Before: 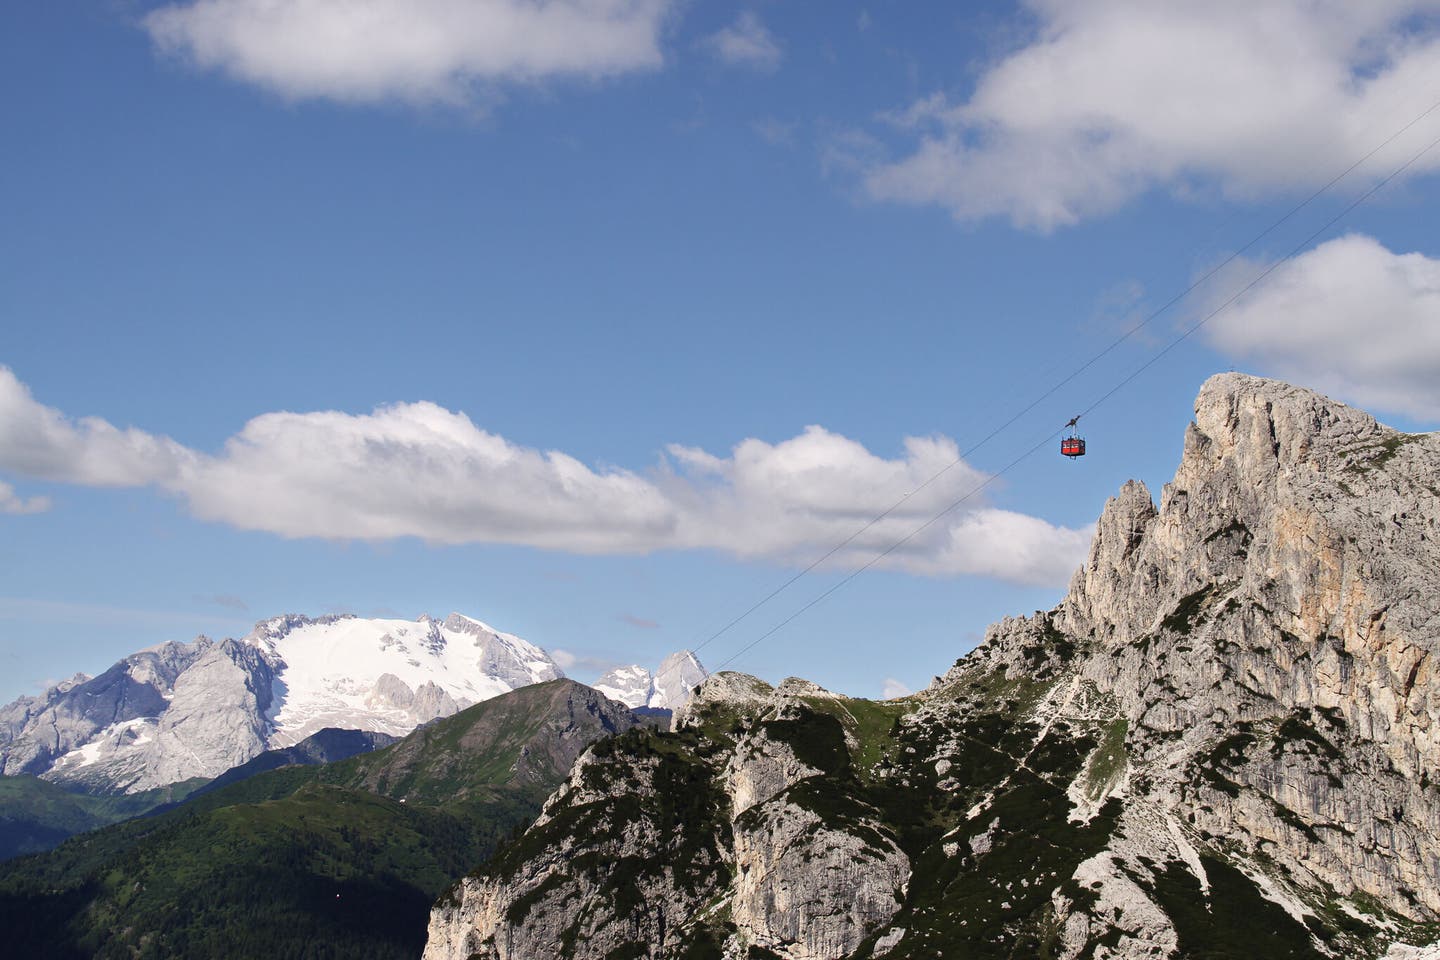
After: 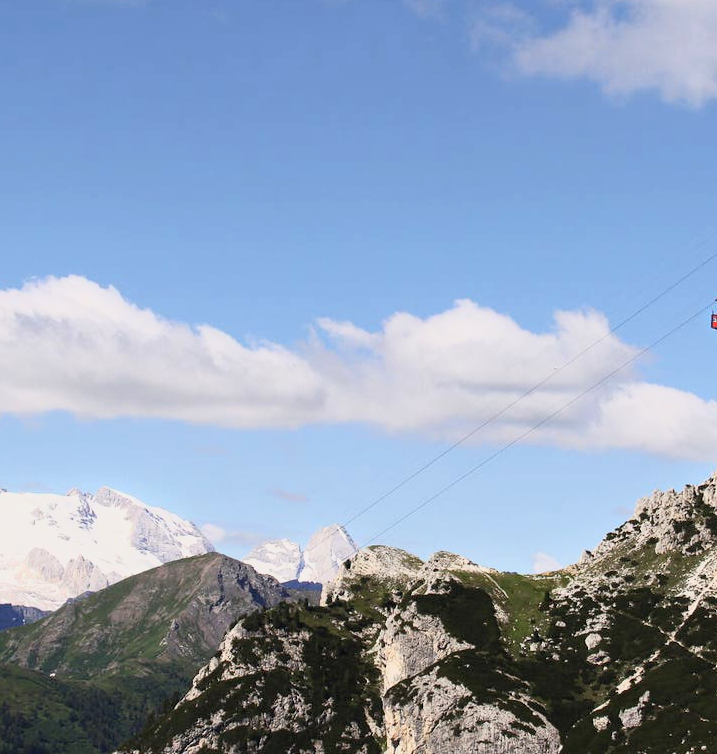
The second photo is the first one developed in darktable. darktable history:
crop and rotate: angle 0.02°, left 24.361%, top 13.11%, right 25.788%, bottom 8.221%
base curve: curves: ch0 [(0, 0) (0.088, 0.125) (0.176, 0.251) (0.354, 0.501) (0.613, 0.749) (1, 0.877)]
